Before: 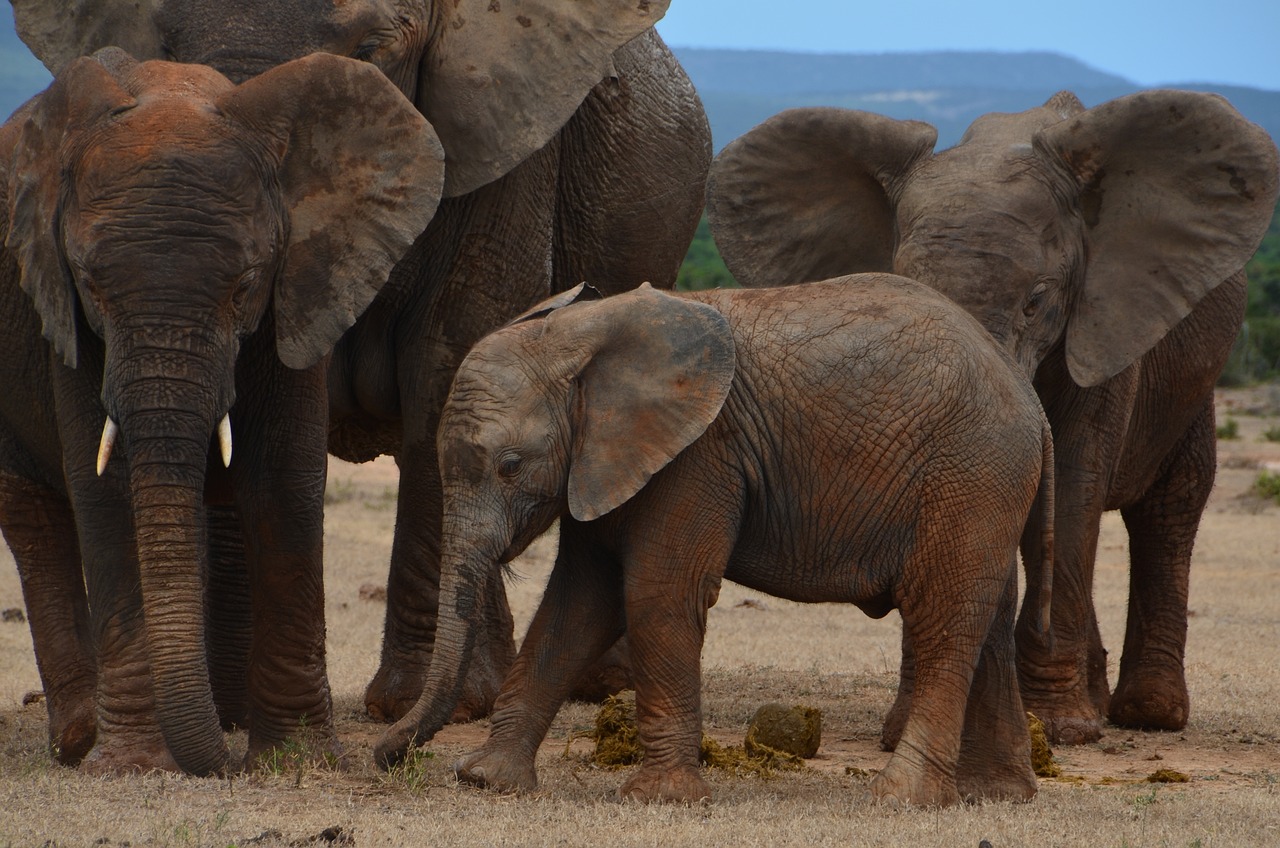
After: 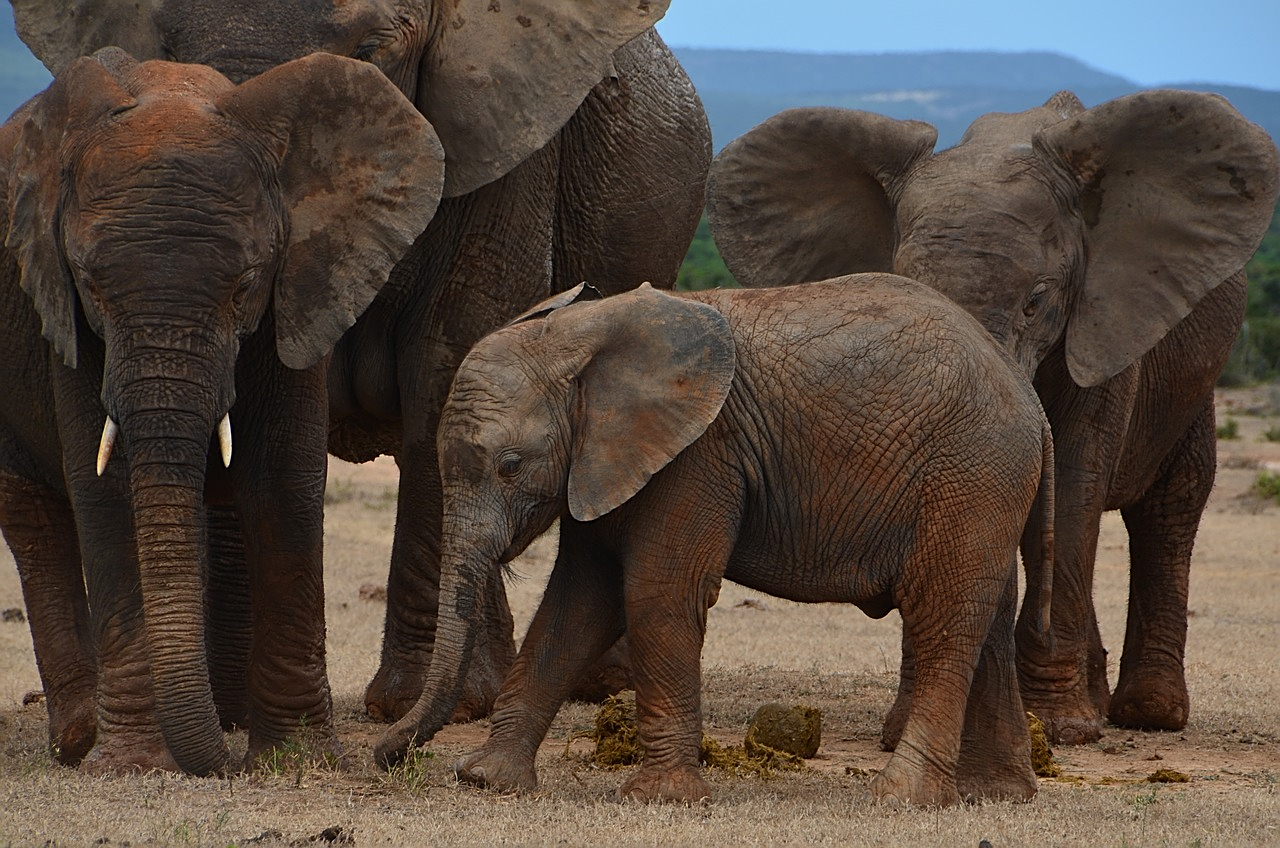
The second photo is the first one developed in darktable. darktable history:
sharpen: amount 0.494
